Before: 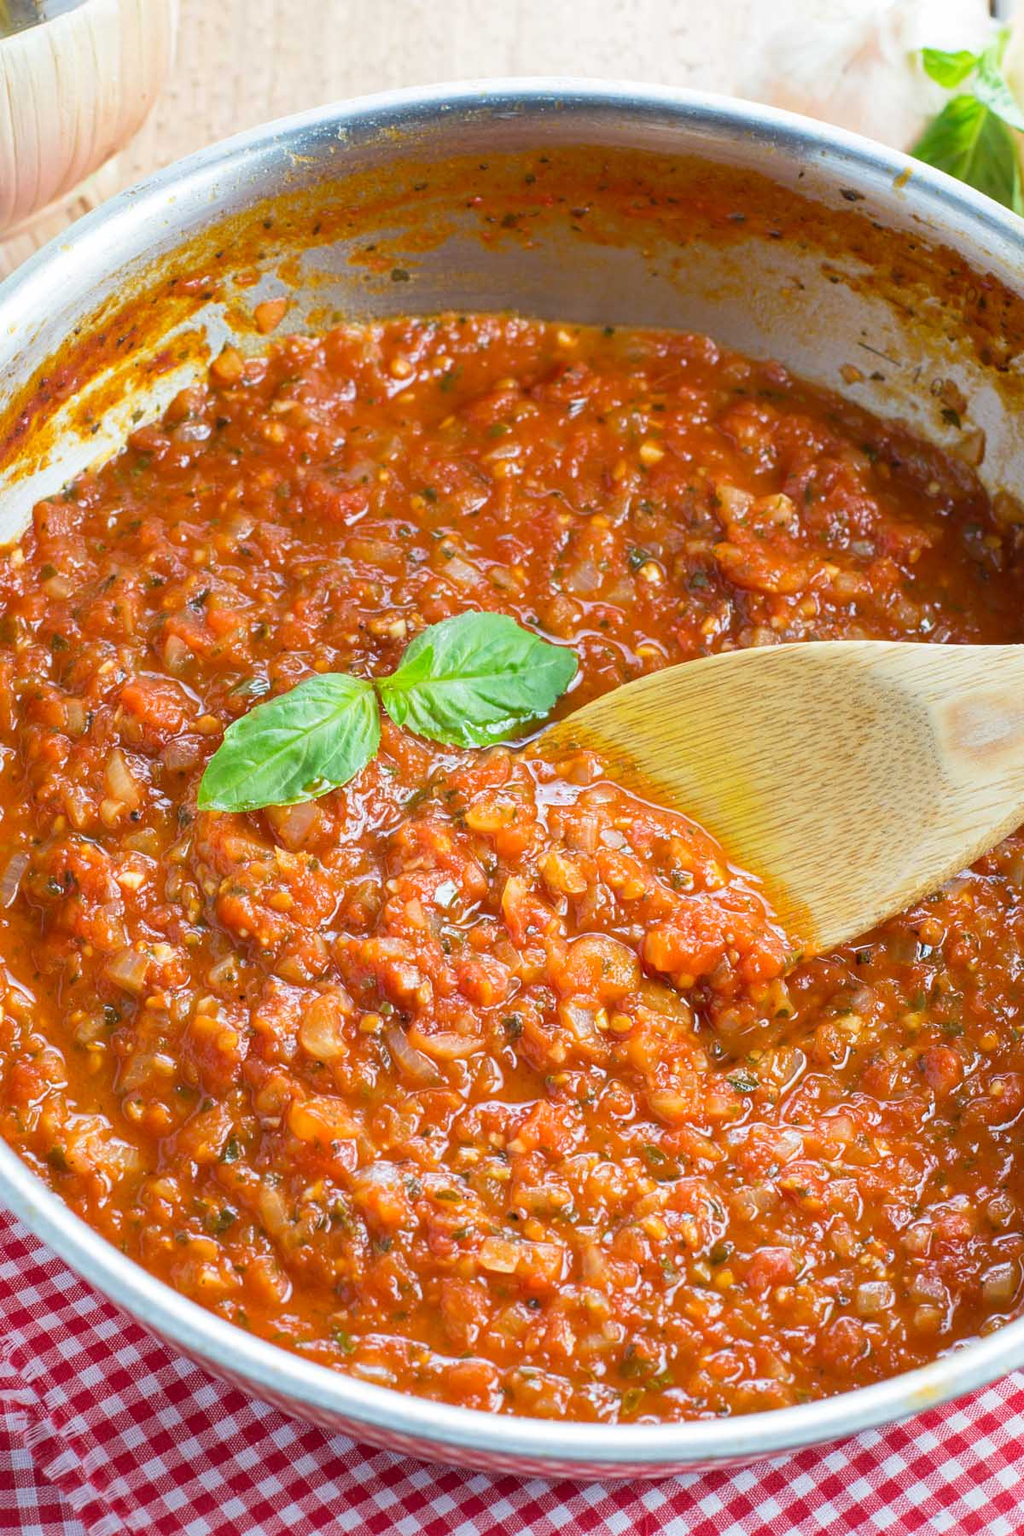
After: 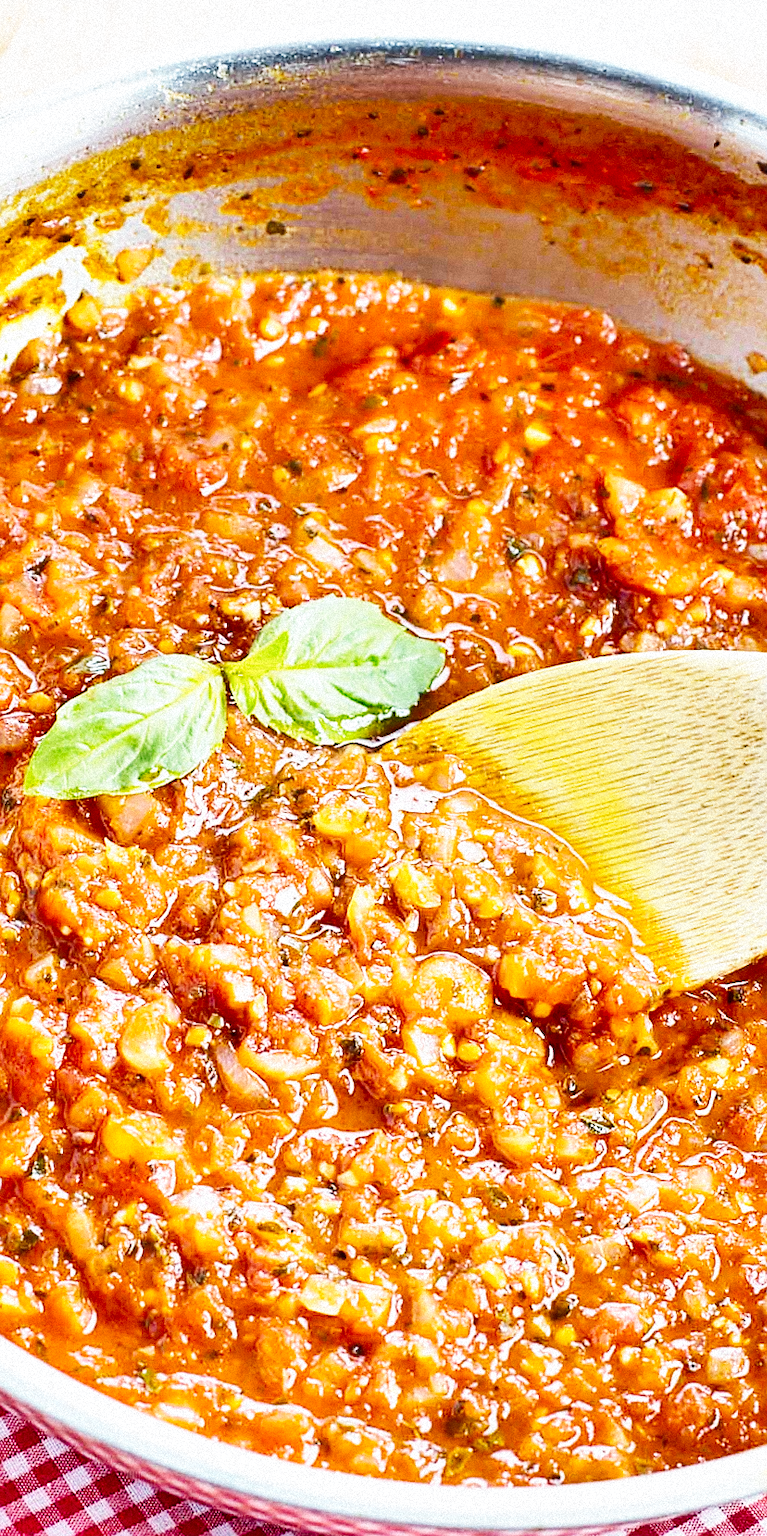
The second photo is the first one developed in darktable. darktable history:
grain: mid-tones bias 0%
crop and rotate: angle -3.27°, left 14.277%, top 0.028%, right 10.766%, bottom 0.028%
sharpen: on, module defaults
shadows and highlights: highlights color adjustment 0%, soften with gaussian
tone curve: curves: ch0 [(0, 0) (0.227, 0.17) (0.766, 0.774) (1, 1)]; ch1 [(0, 0) (0.114, 0.127) (0.437, 0.452) (0.498, 0.498) (0.529, 0.541) (0.579, 0.589) (1, 1)]; ch2 [(0, 0) (0.233, 0.259) (0.493, 0.492) (0.587, 0.573) (1, 1)], color space Lab, independent channels, preserve colors none
base curve: curves: ch0 [(0, 0) (0.007, 0.004) (0.027, 0.03) (0.046, 0.07) (0.207, 0.54) (0.442, 0.872) (0.673, 0.972) (1, 1)], preserve colors none
